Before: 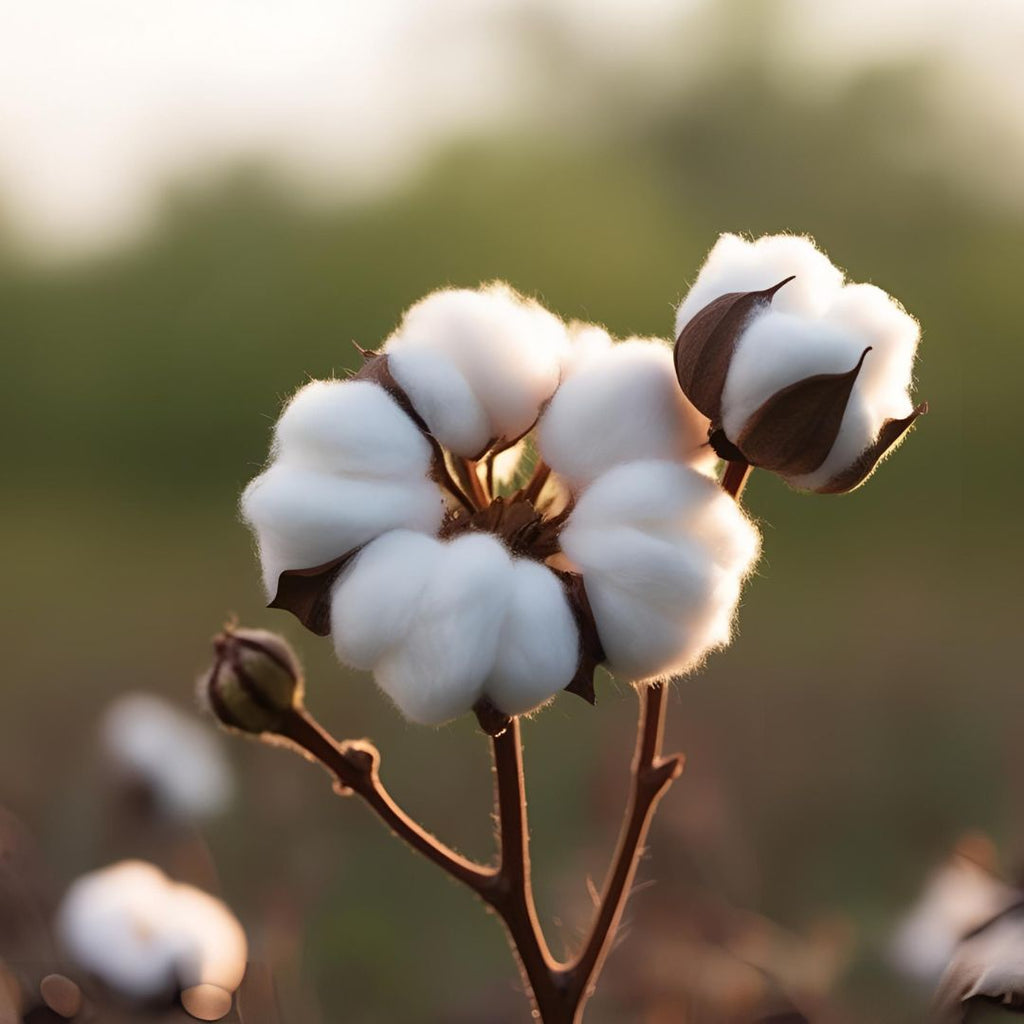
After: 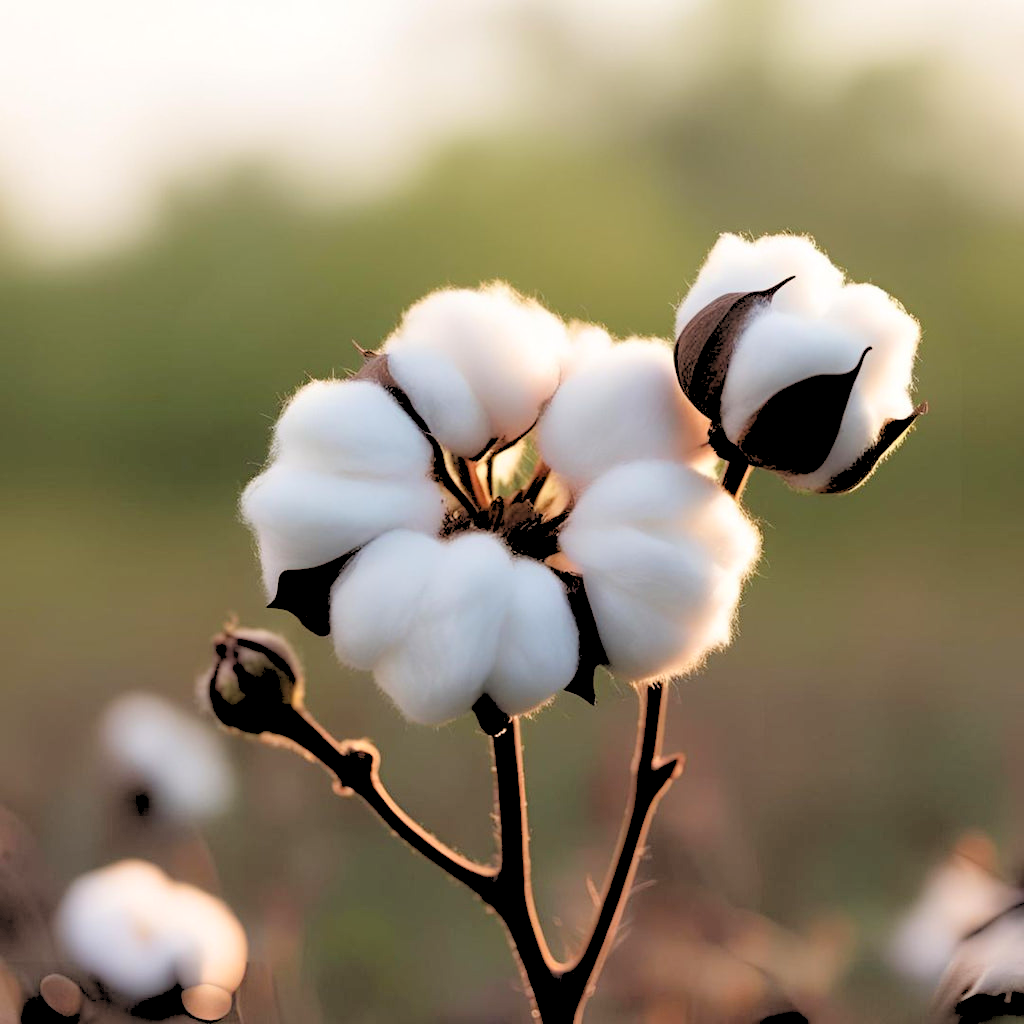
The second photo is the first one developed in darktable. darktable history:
exposure: compensate highlight preservation false
rgb levels: levels [[0.027, 0.429, 0.996], [0, 0.5, 1], [0, 0.5, 1]]
